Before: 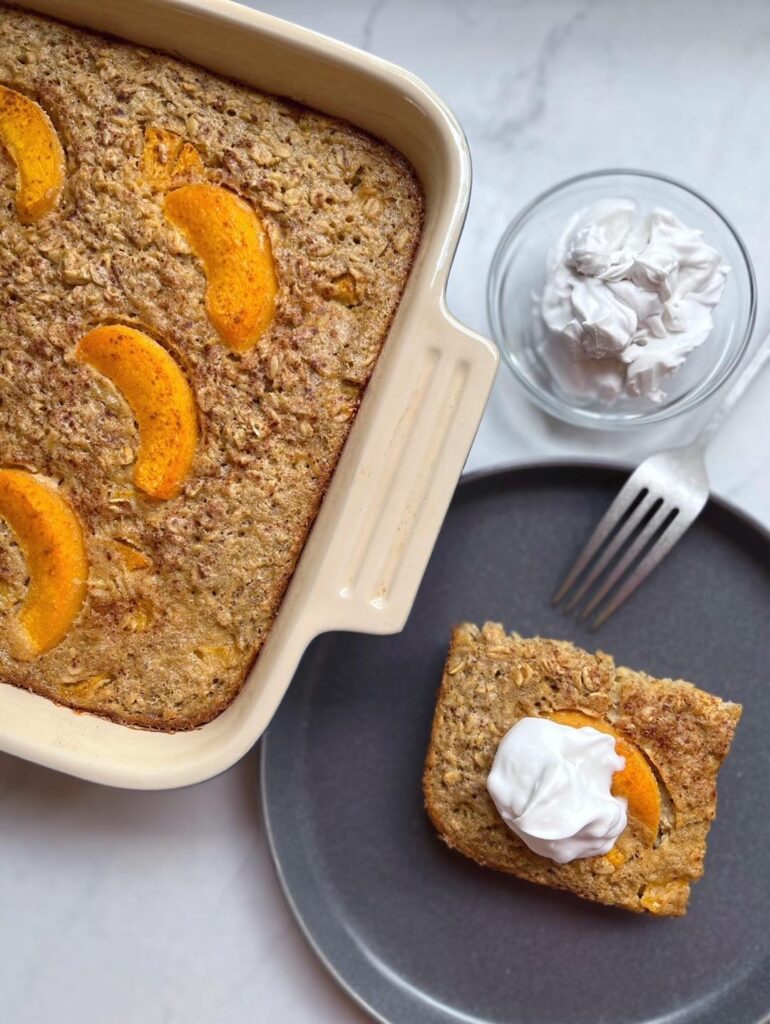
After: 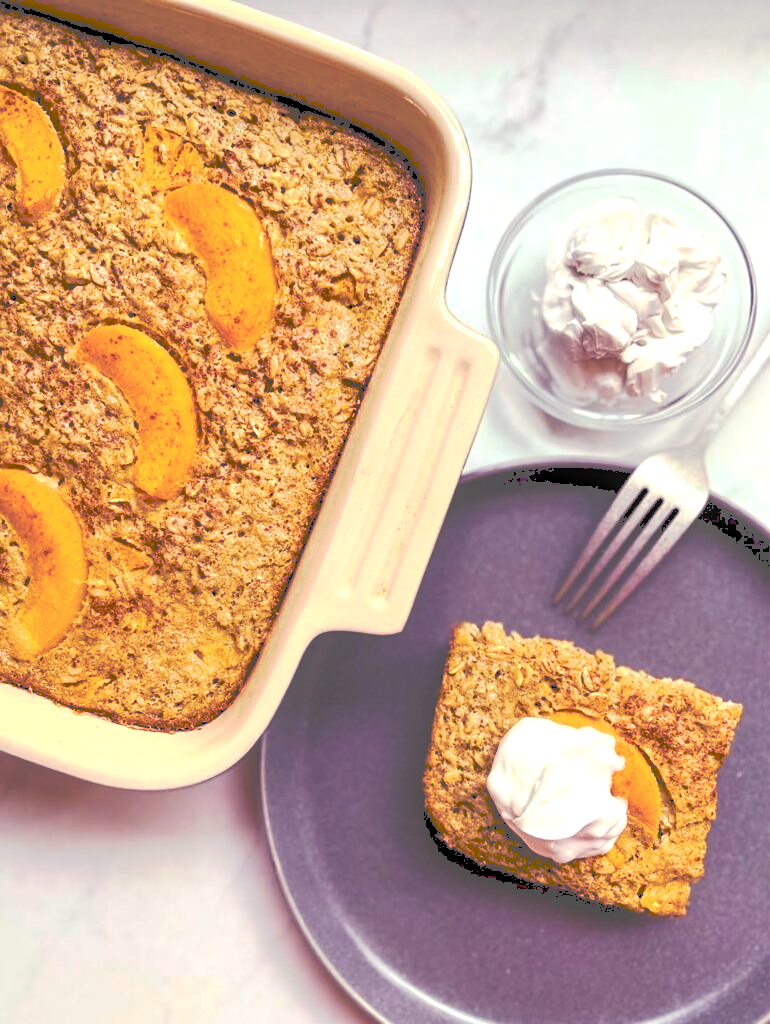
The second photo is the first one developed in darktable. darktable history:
local contrast: on, module defaults
color balance rgb: shadows lift › luminance -21.66%, shadows lift › chroma 8.98%, shadows lift › hue 283.37°, power › chroma 1.55%, power › hue 25.59°, highlights gain › luminance 6.08%, highlights gain › chroma 2.55%, highlights gain › hue 90°, global offset › luminance -0.87%, perceptual saturation grading › global saturation 27.49%, perceptual saturation grading › highlights -28.39%, perceptual saturation grading › mid-tones 15.22%, perceptual saturation grading › shadows 33.98%, perceptual brilliance grading › highlights 10%, perceptual brilliance grading › mid-tones 5%
sharpen: amount 0.2
tone curve: curves: ch0 [(0, 0) (0.003, 0.346) (0.011, 0.346) (0.025, 0.346) (0.044, 0.35) (0.069, 0.354) (0.1, 0.361) (0.136, 0.368) (0.177, 0.381) (0.224, 0.395) (0.277, 0.421) (0.335, 0.458) (0.399, 0.502) (0.468, 0.556) (0.543, 0.617) (0.623, 0.685) (0.709, 0.748) (0.801, 0.814) (0.898, 0.865) (1, 1)], preserve colors none
contrast brightness saturation: contrast 0.2, brightness 0.16, saturation 0.22
